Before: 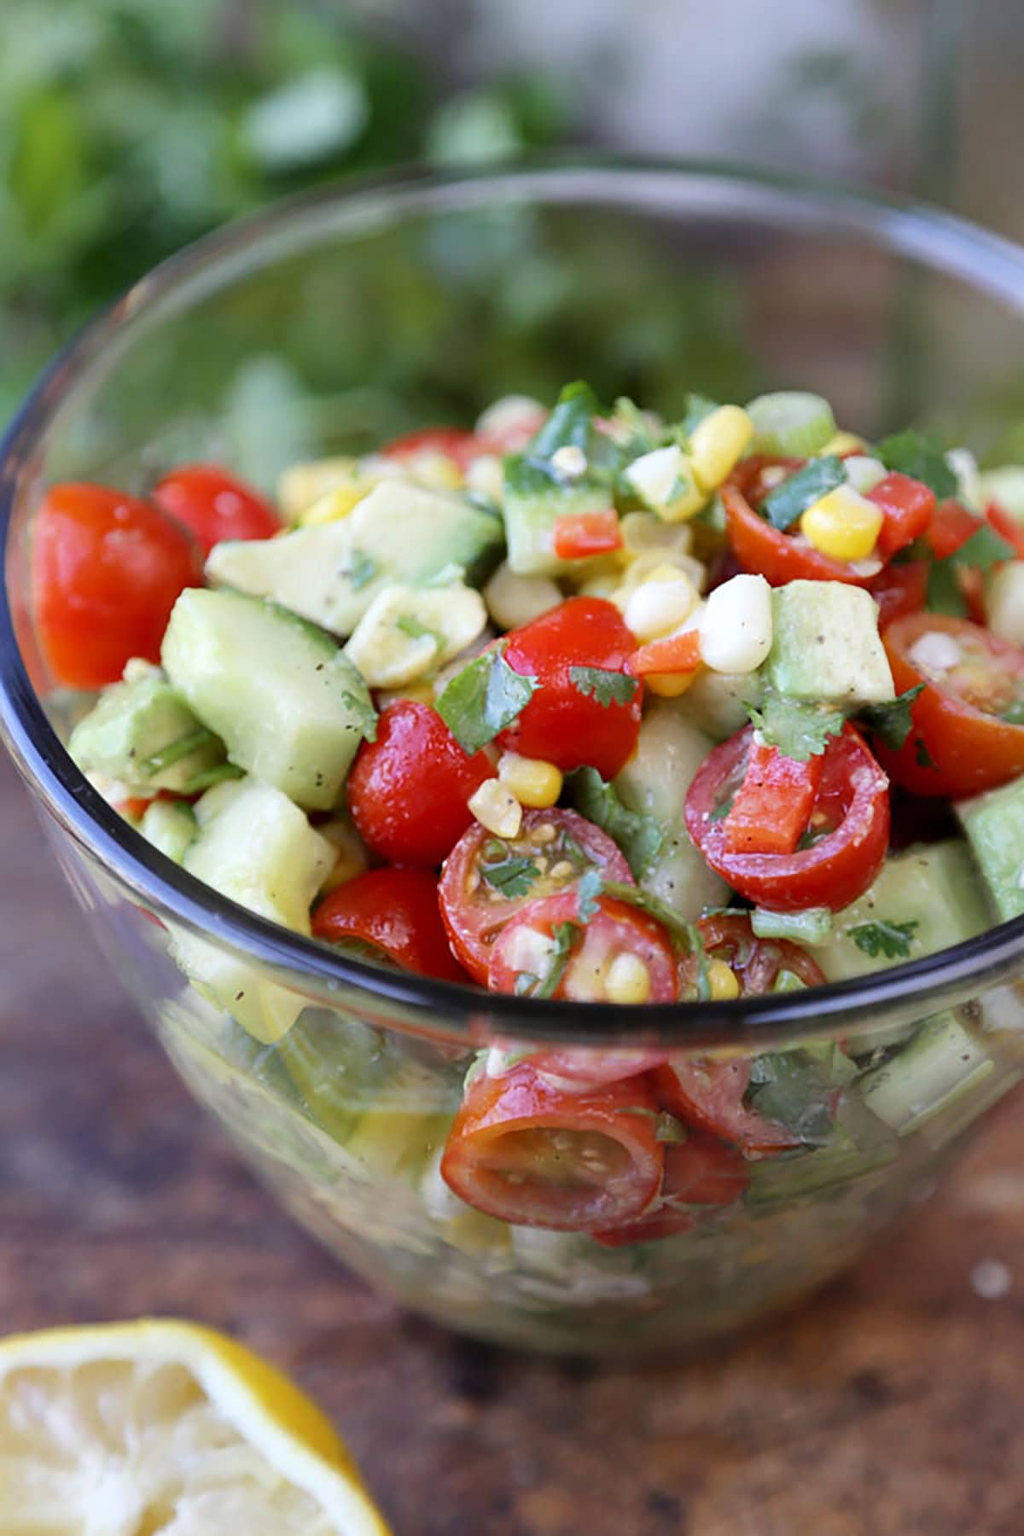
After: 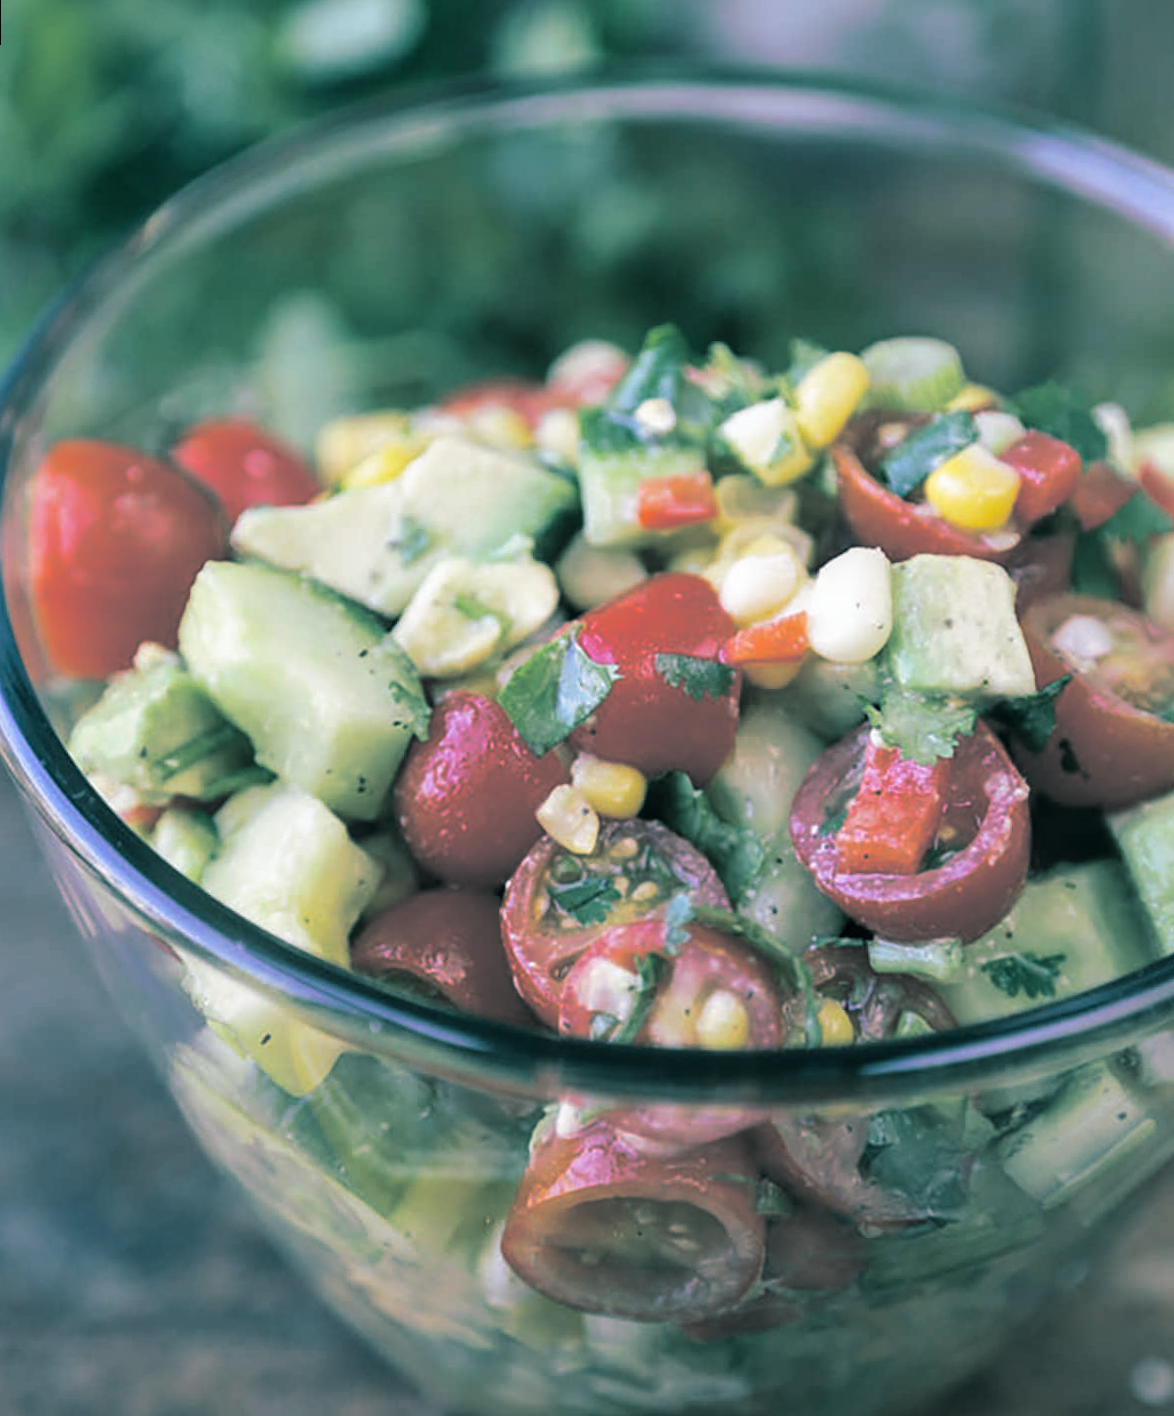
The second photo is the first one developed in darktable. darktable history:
white balance: red 1.004, blue 1.024
crop and rotate: top 5.667%, bottom 14.937%
rotate and perspective: rotation 0.226°, lens shift (vertical) -0.042, crop left 0.023, crop right 0.982, crop top 0.006, crop bottom 0.994
tone equalizer: on, module defaults
local contrast: detail 110%
split-toning: shadows › hue 186.43°, highlights › hue 49.29°, compress 30.29%
